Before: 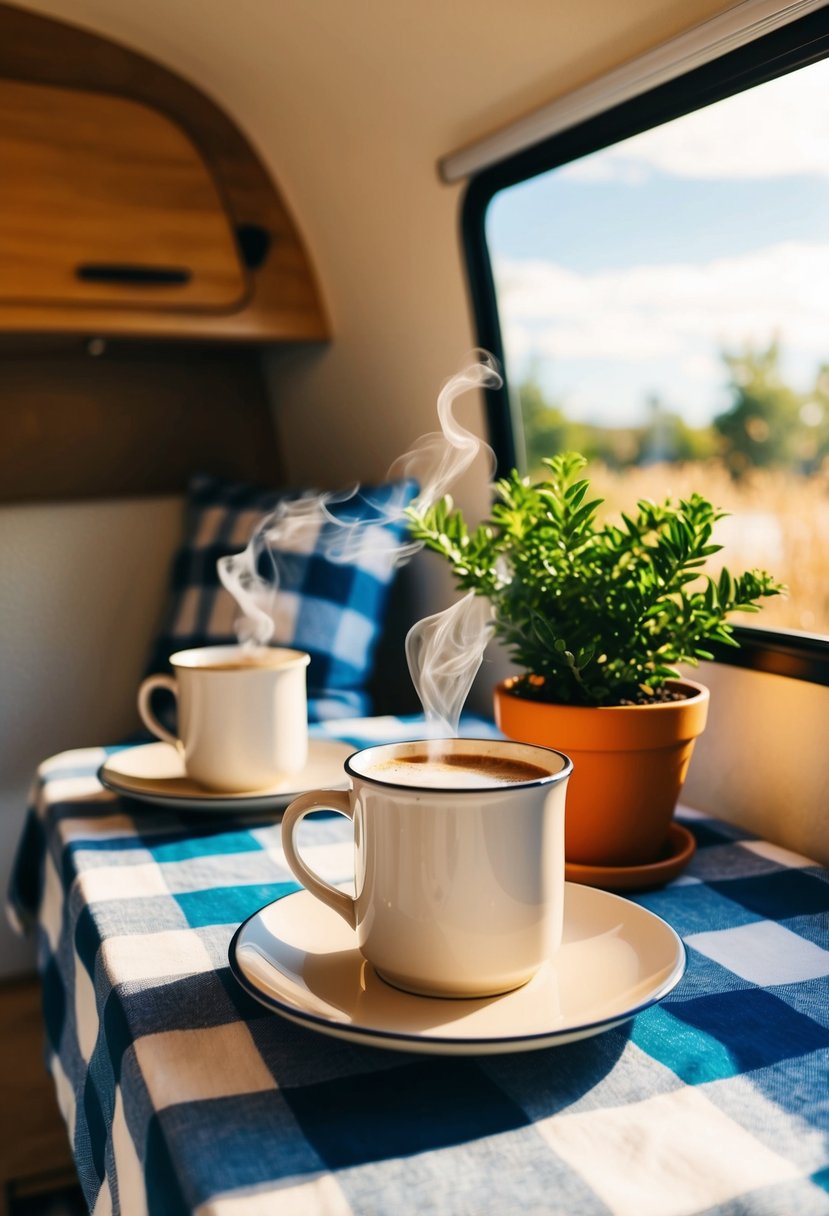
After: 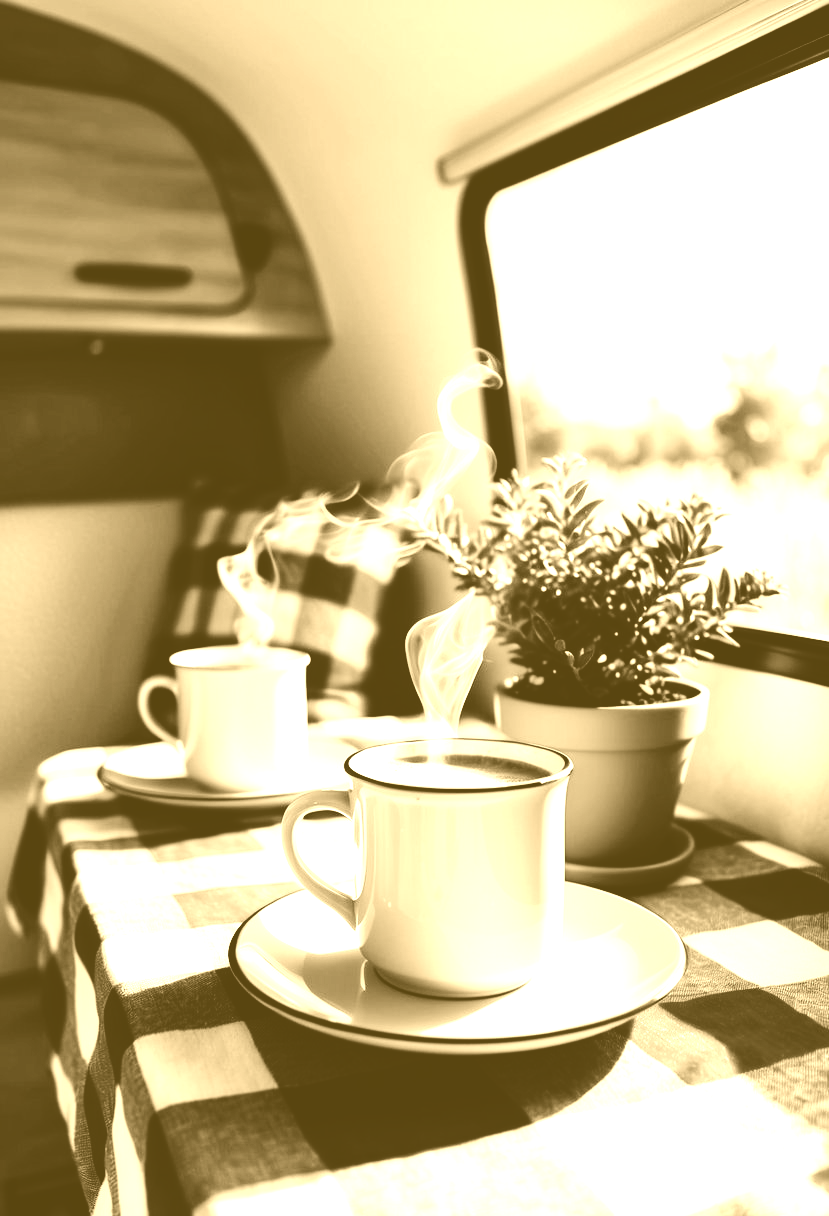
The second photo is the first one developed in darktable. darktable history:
colorize: hue 36°, source mix 100%
tone curve: curves: ch0 [(0, 0) (0.003, 0) (0.011, 0.001) (0.025, 0.001) (0.044, 0.003) (0.069, 0.009) (0.1, 0.018) (0.136, 0.032) (0.177, 0.074) (0.224, 0.13) (0.277, 0.218) (0.335, 0.321) (0.399, 0.425) (0.468, 0.523) (0.543, 0.617) (0.623, 0.708) (0.709, 0.789) (0.801, 0.873) (0.898, 0.967) (1, 1)], preserve colors none
